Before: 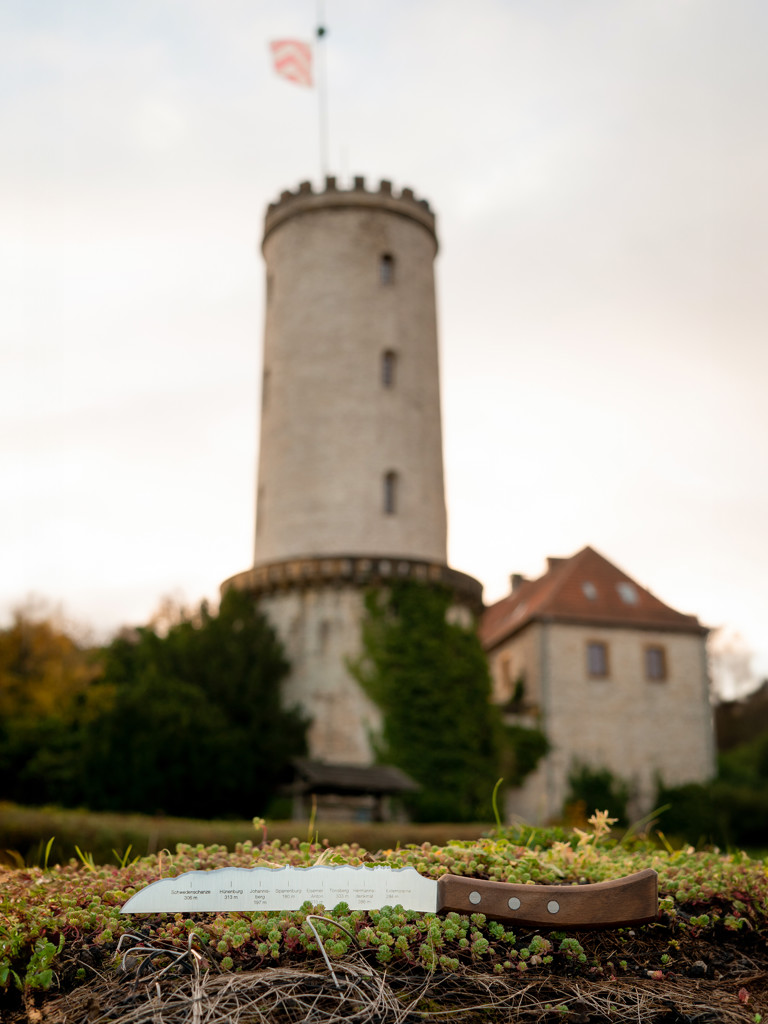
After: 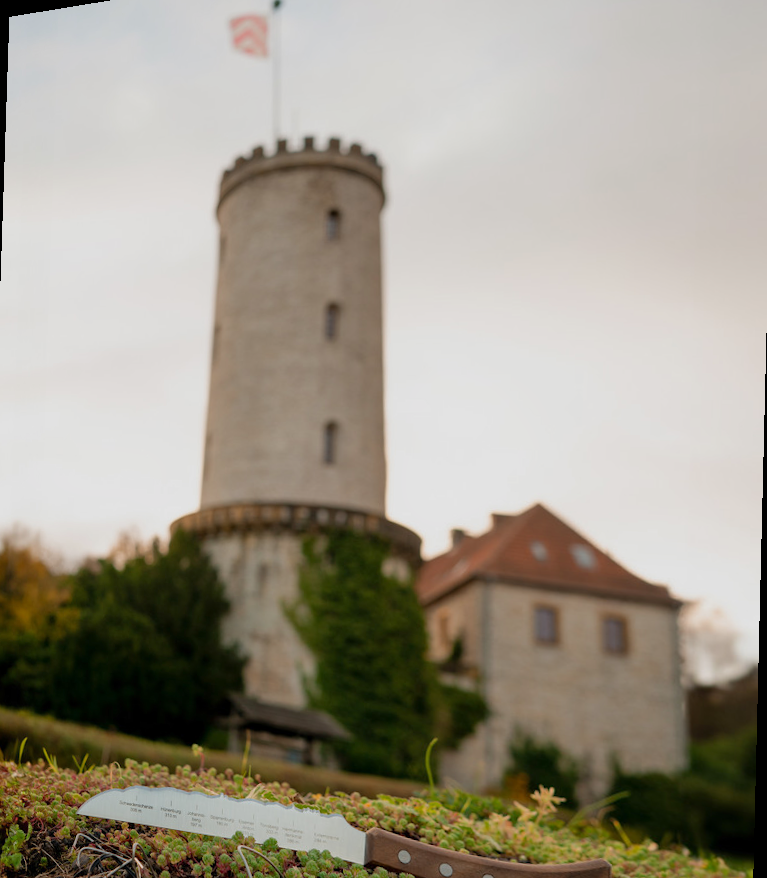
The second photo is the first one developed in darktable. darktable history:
tone equalizer: -8 EV 0.25 EV, -7 EV 0.417 EV, -6 EV 0.417 EV, -5 EV 0.25 EV, -3 EV -0.25 EV, -2 EV -0.417 EV, -1 EV -0.417 EV, +0 EV -0.25 EV, edges refinement/feathering 500, mask exposure compensation -1.57 EV, preserve details guided filter
rotate and perspective: rotation 1.69°, lens shift (vertical) -0.023, lens shift (horizontal) -0.291, crop left 0.025, crop right 0.988, crop top 0.092, crop bottom 0.842
